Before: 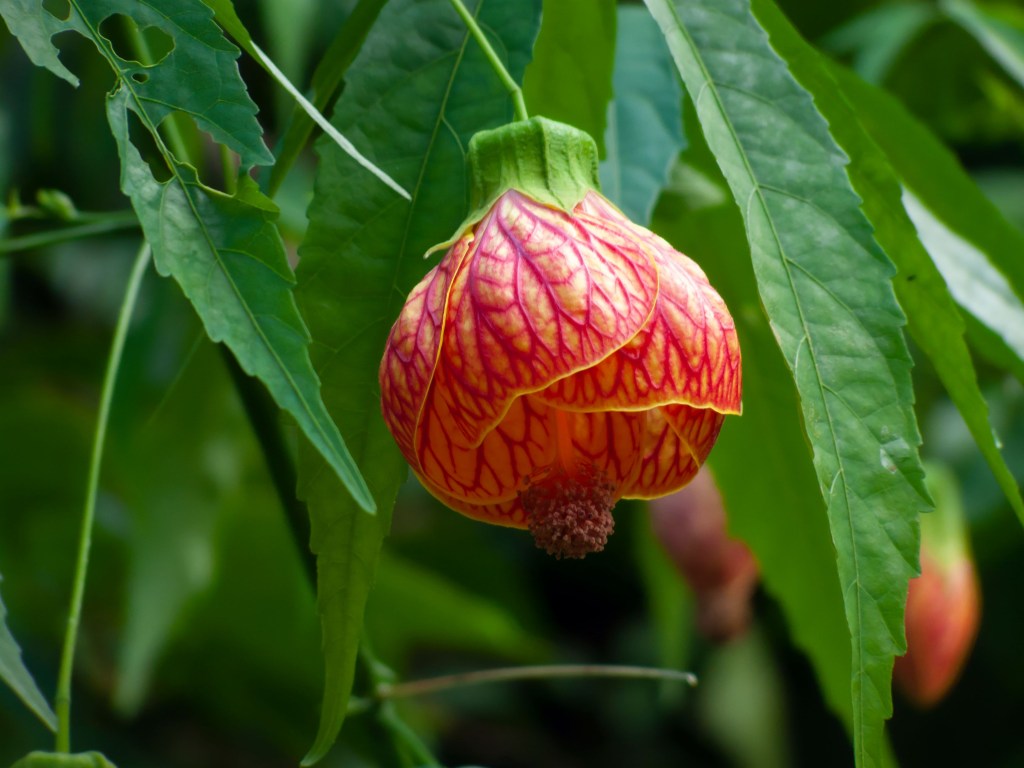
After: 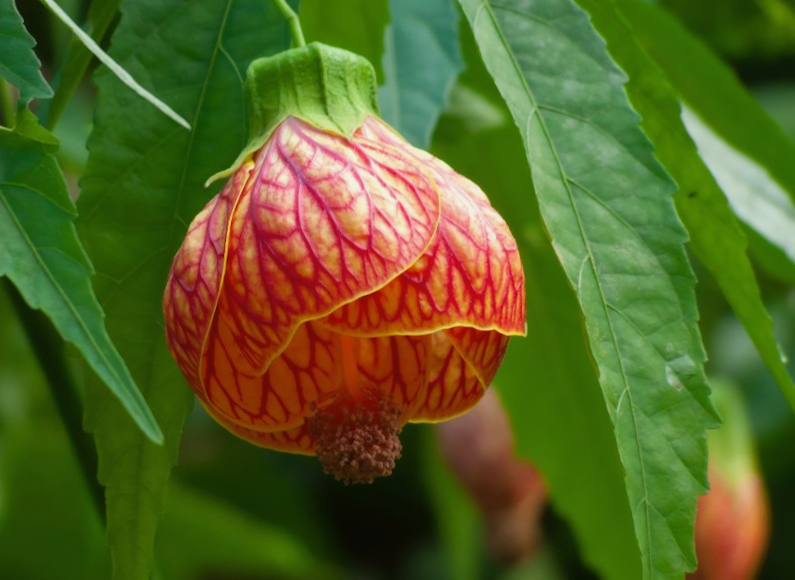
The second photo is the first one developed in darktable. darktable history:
color balance: mode lift, gamma, gain (sRGB), lift [1.04, 1, 1, 0.97], gamma [1.01, 1, 1, 0.97], gain [0.96, 1, 1, 0.97]
crop and rotate: left 20.74%, top 7.912%, right 0.375%, bottom 13.378%
rotate and perspective: rotation -1.42°, crop left 0.016, crop right 0.984, crop top 0.035, crop bottom 0.965
